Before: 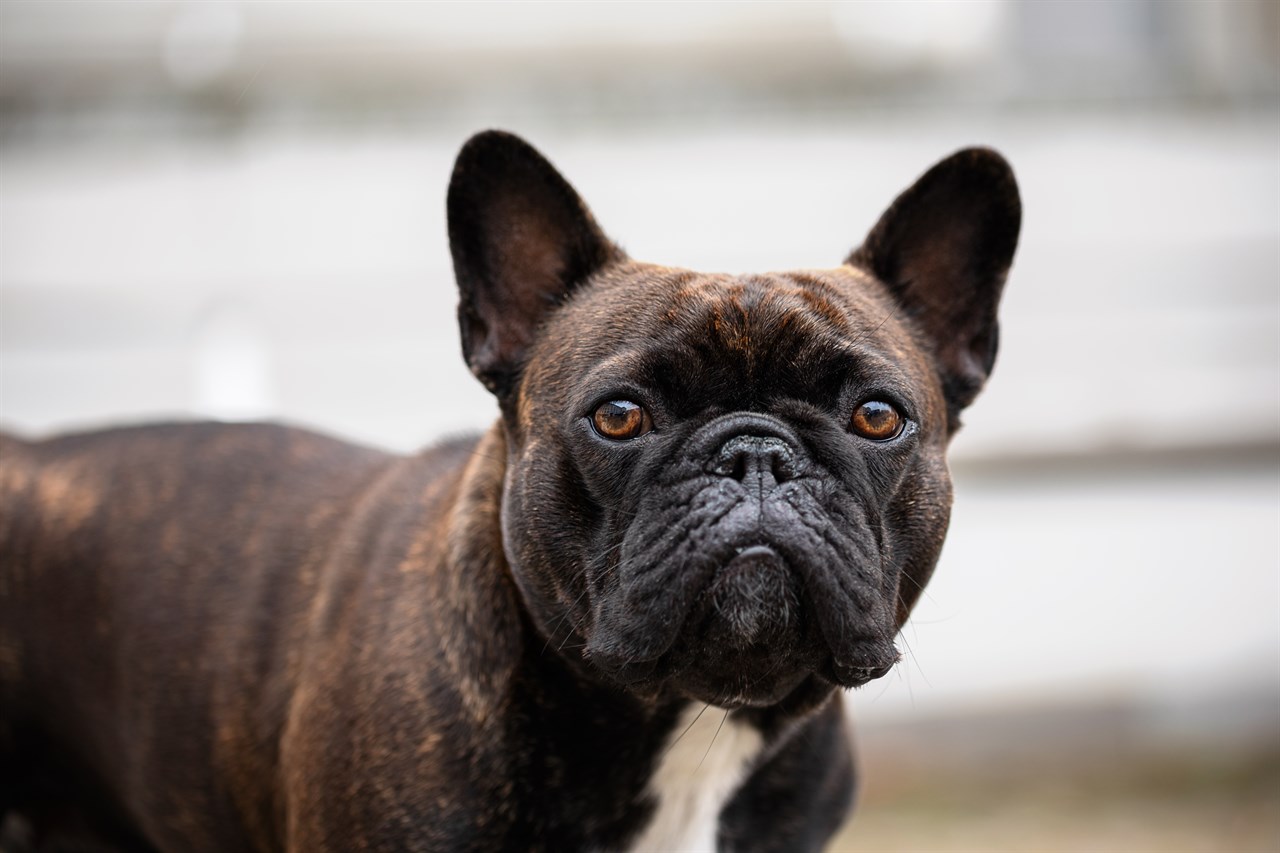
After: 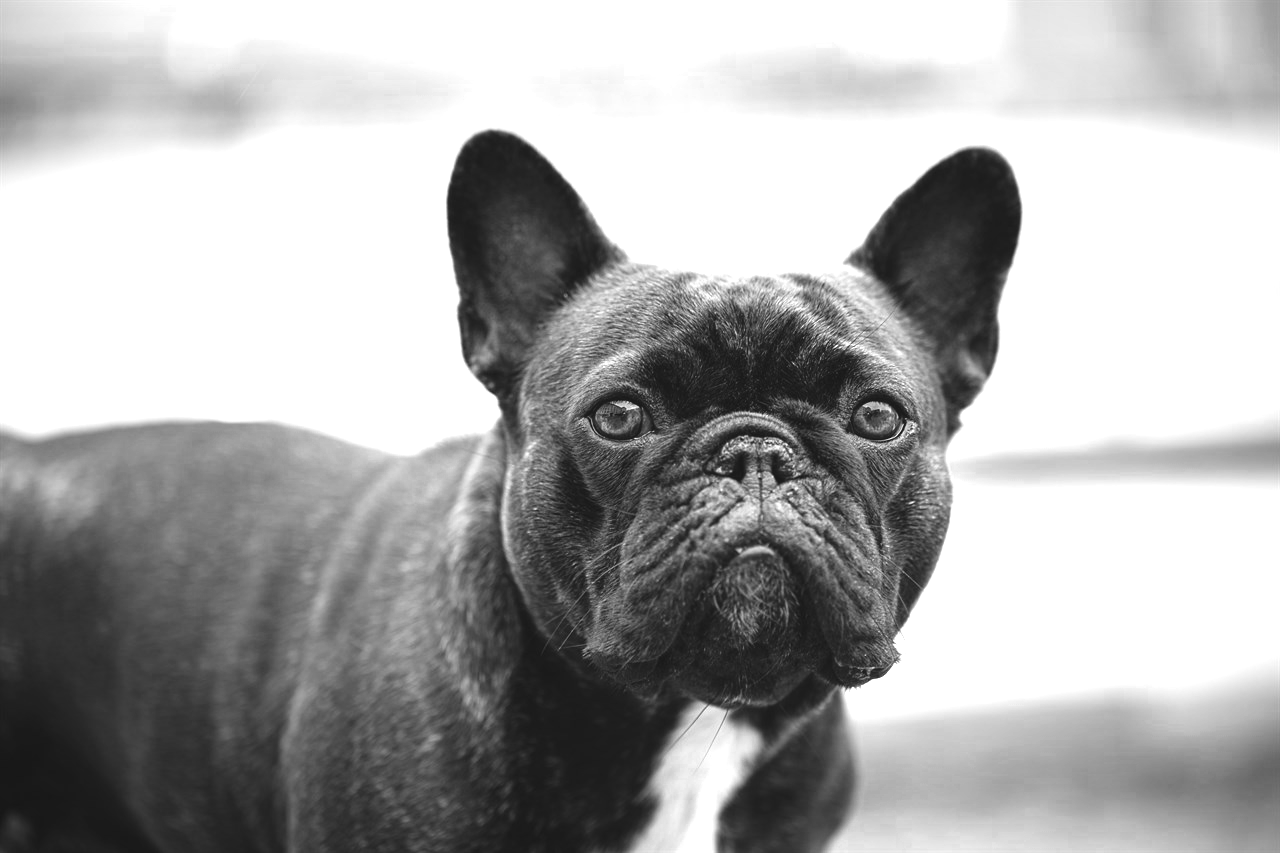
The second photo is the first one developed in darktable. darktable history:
color zones: curves: ch0 [(0.002, 0.593) (0.143, 0.417) (0.285, 0.541) (0.455, 0.289) (0.608, 0.327) (0.727, 0.283) (0.869, 0.571) (1, 0.603)]; ch1 [(0, 0) (0.143, 0) (0.286, 0) (0.429, 0) (0.571, 0) (0.714, 0) (0.857, 0)]
exposure: black level correction -0.005, exposure 1 EV, compensate highlight preservation false
vignetting: fall-off radius 59.66%, brightness -0.274, center (-0.01, 0), automatic ratio true
